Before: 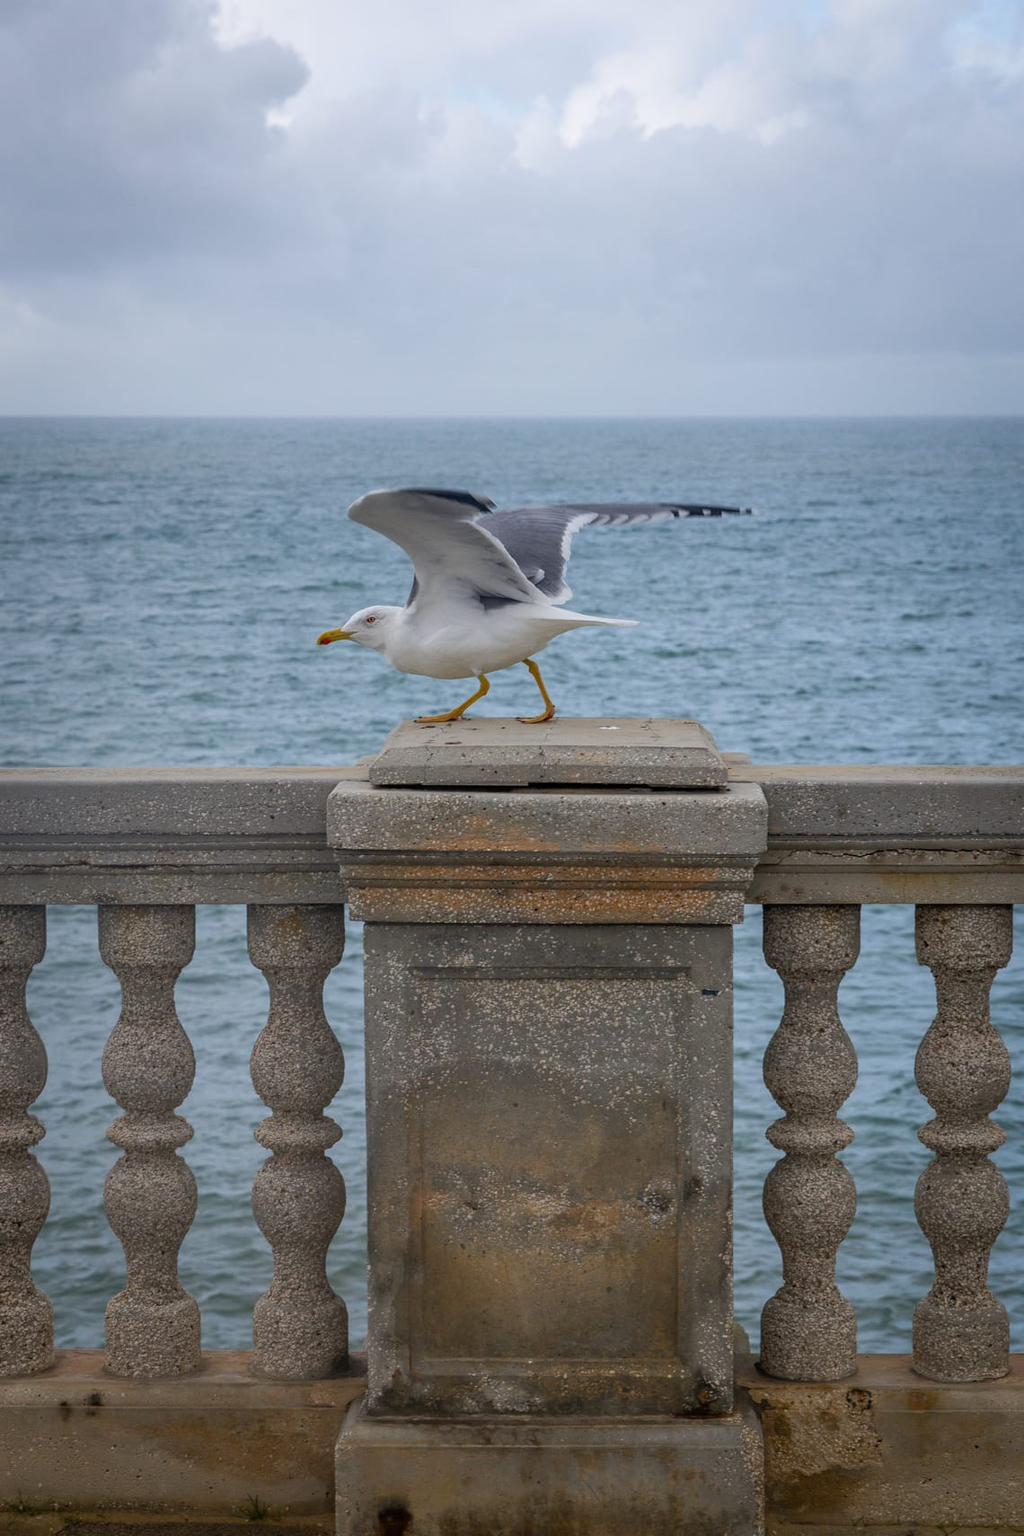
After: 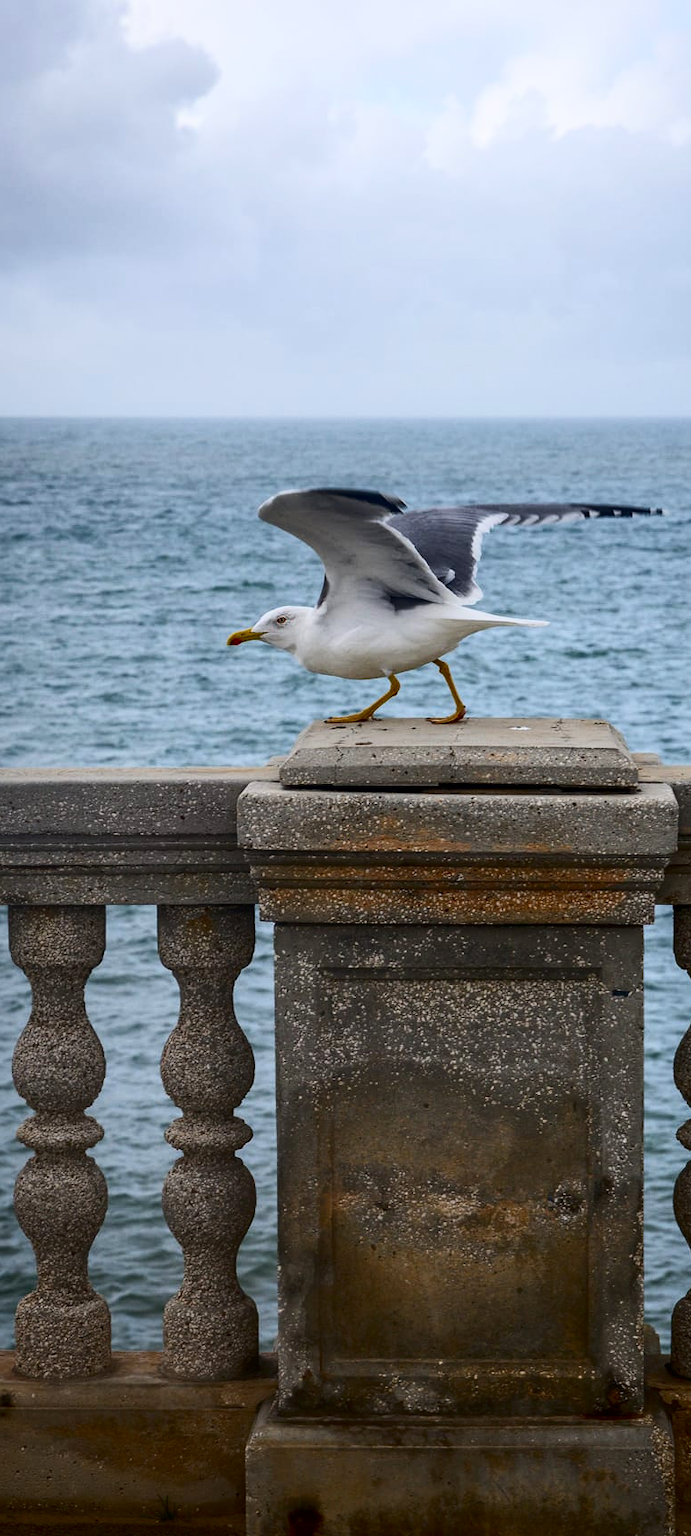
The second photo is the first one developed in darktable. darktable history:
crop and rotate: left 8.85%, right 23.664%
contrast brightness saturation: contrast 0.311, brightness -0.07, saturation 0.168
